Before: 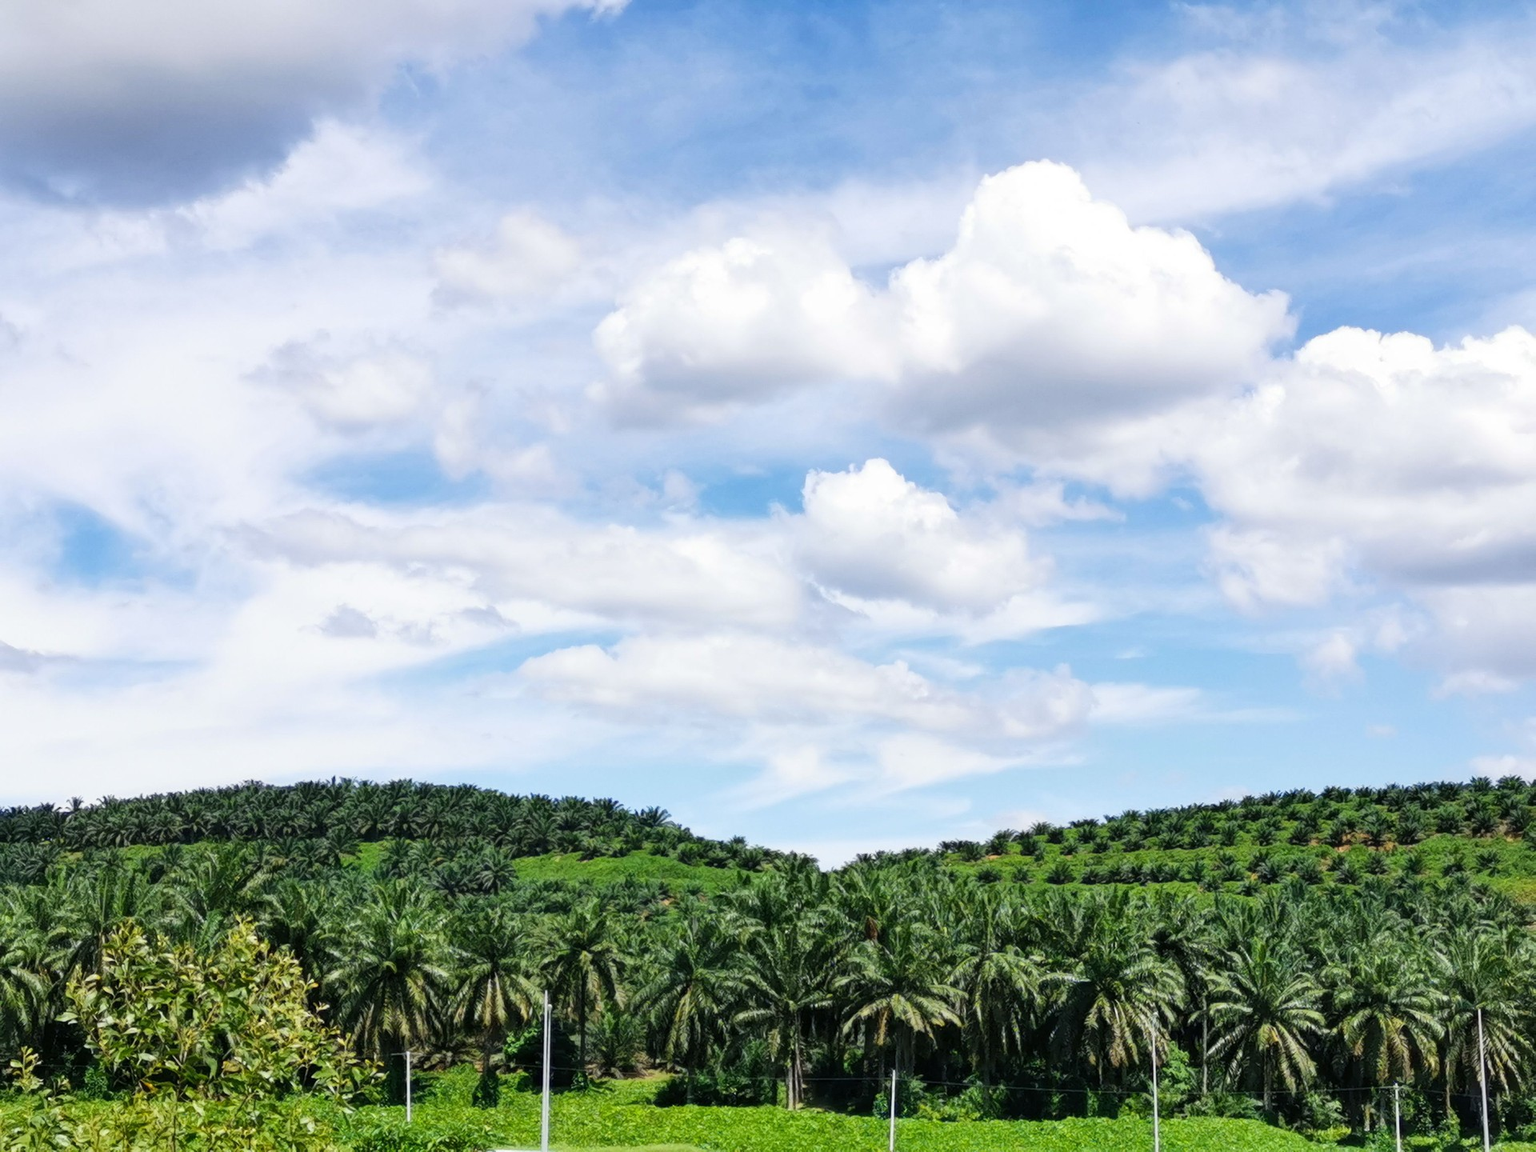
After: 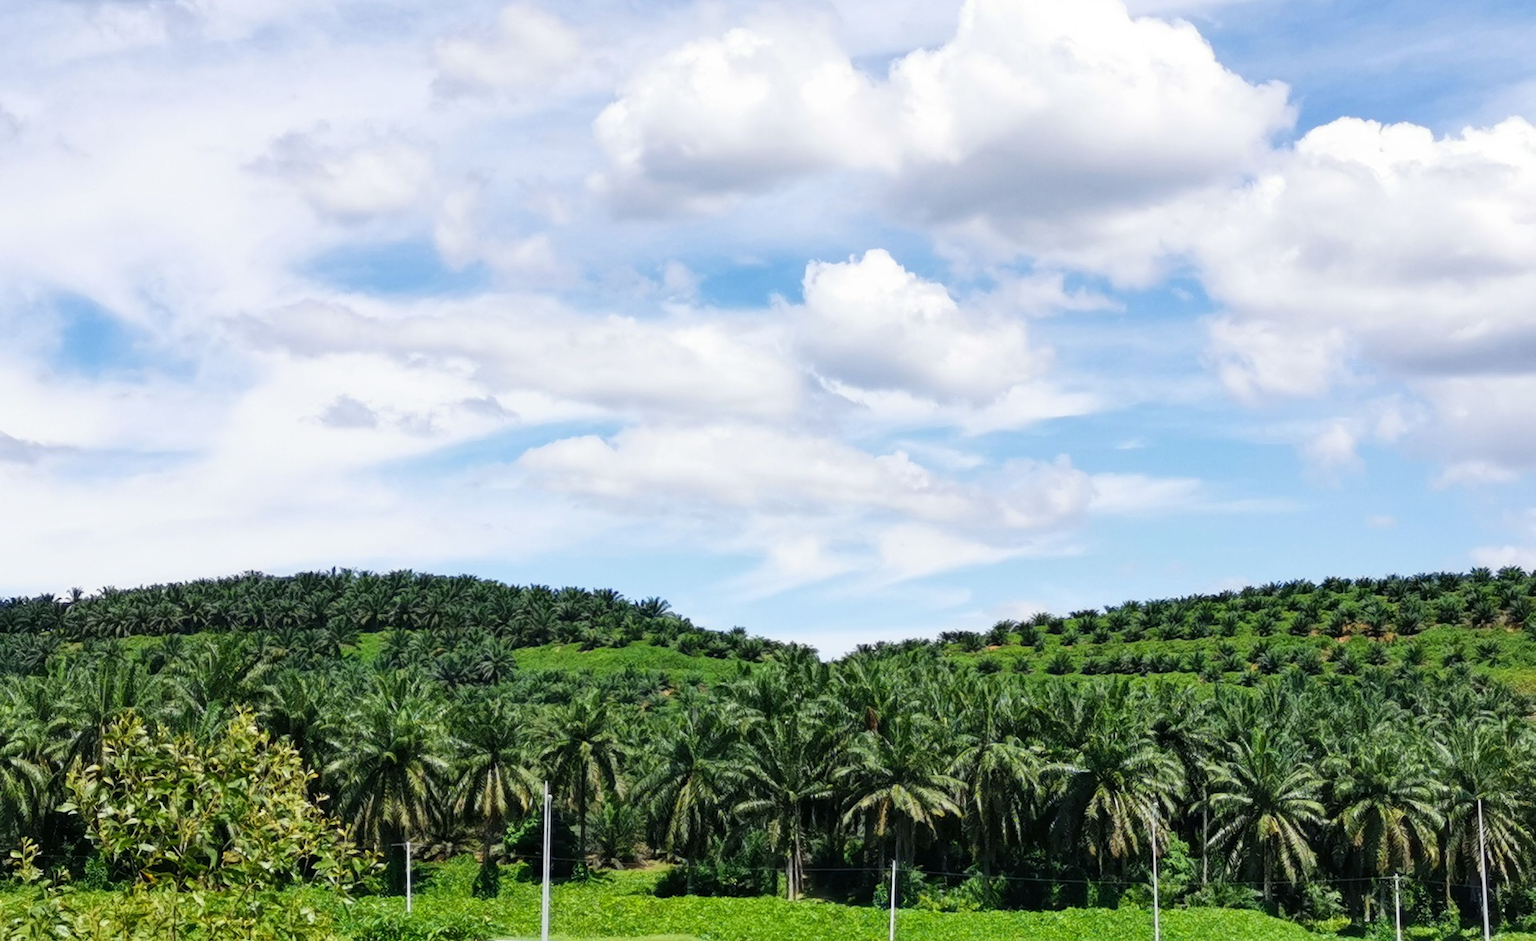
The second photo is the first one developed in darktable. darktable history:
crop and rotate: top 18.205%
